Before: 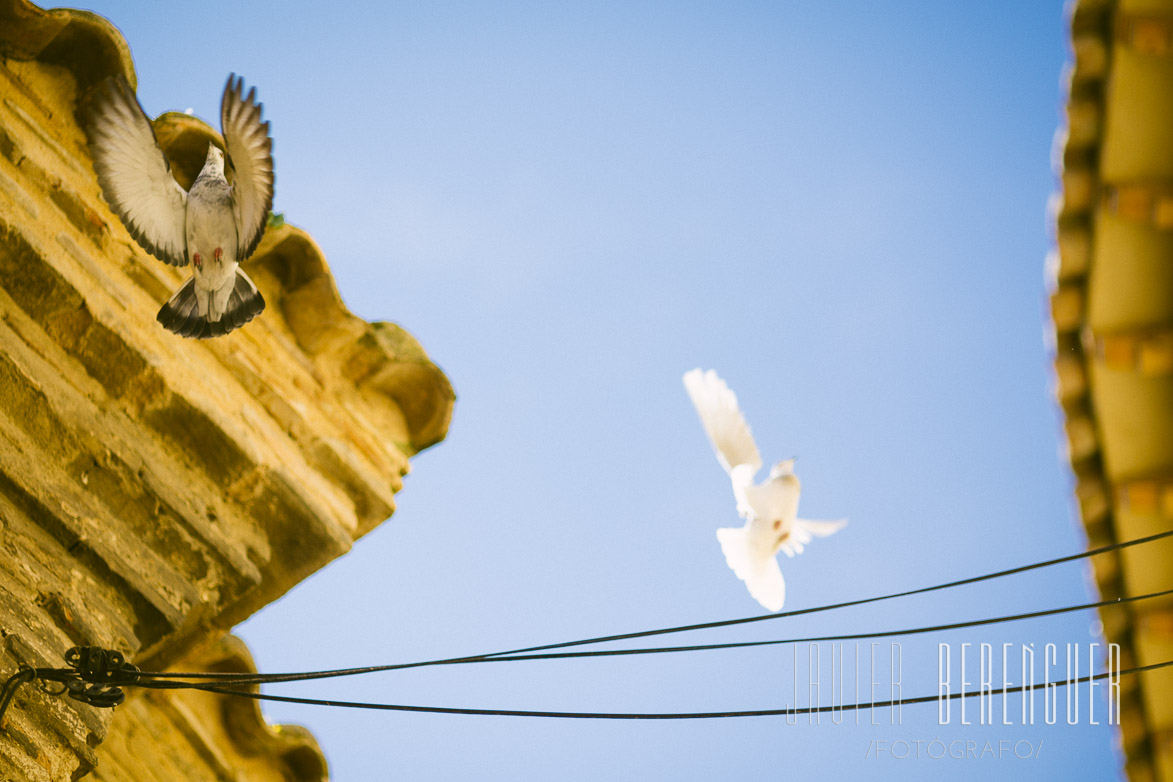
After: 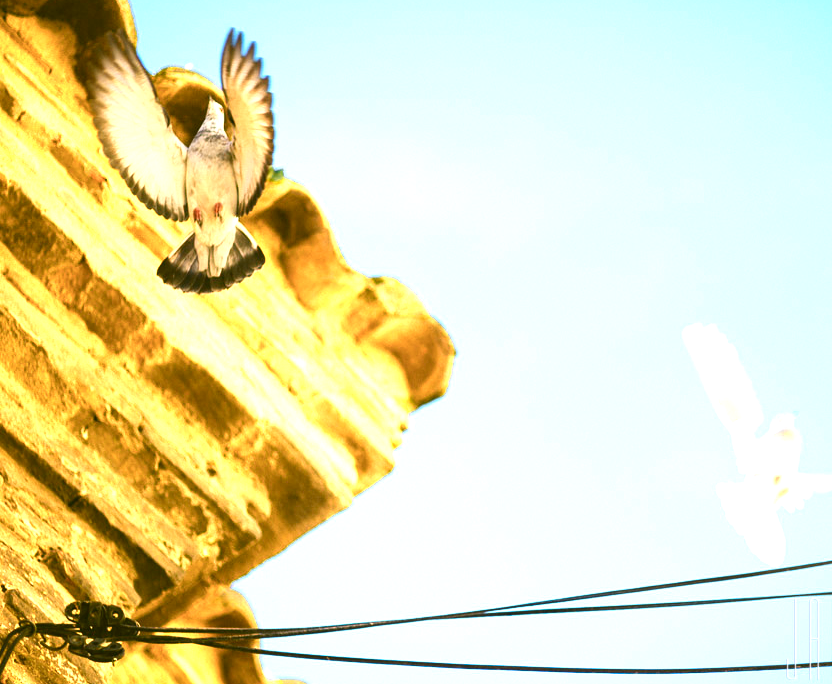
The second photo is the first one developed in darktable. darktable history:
shadows and highlights: shadows 30.86, highlights 0, soften with gaussian
color zones: curves: ch0 [(0.018, 0.548) (0.224, 0.64) (0.425, 0.447) (0.675, 0.575) (0.732, 0.579)]; ch1 [(0.066, 0.487) (0.25, 0.5) (0.404, 0.43) (0.75, 0.421) (0.956, 0.421)]; ch2 [(0.044, 0.561) (0.215, 0.465) (0.399, 0.544) (0.465, 0.548) (0.614, 0.447) (0.724, 0.43) (0.882, 0.623) (0.956, 0.632)]
contrast brightness saturation: contrast 0.09, saturation 0.28
exposure: black level correction 0, exposure 0.6 EV, compensate highlight preservation false
crop: top 5.803%, right 27.864%, bottom 5.804%
white balance: red 0.984, blue 1.059
